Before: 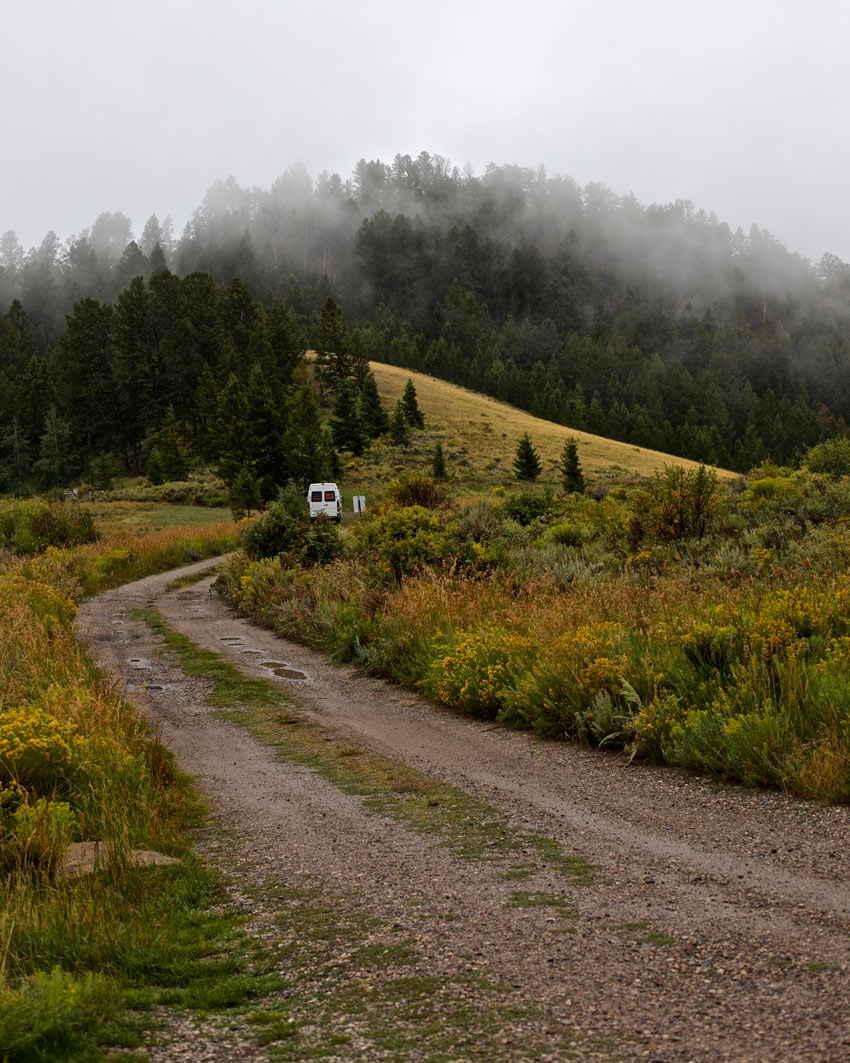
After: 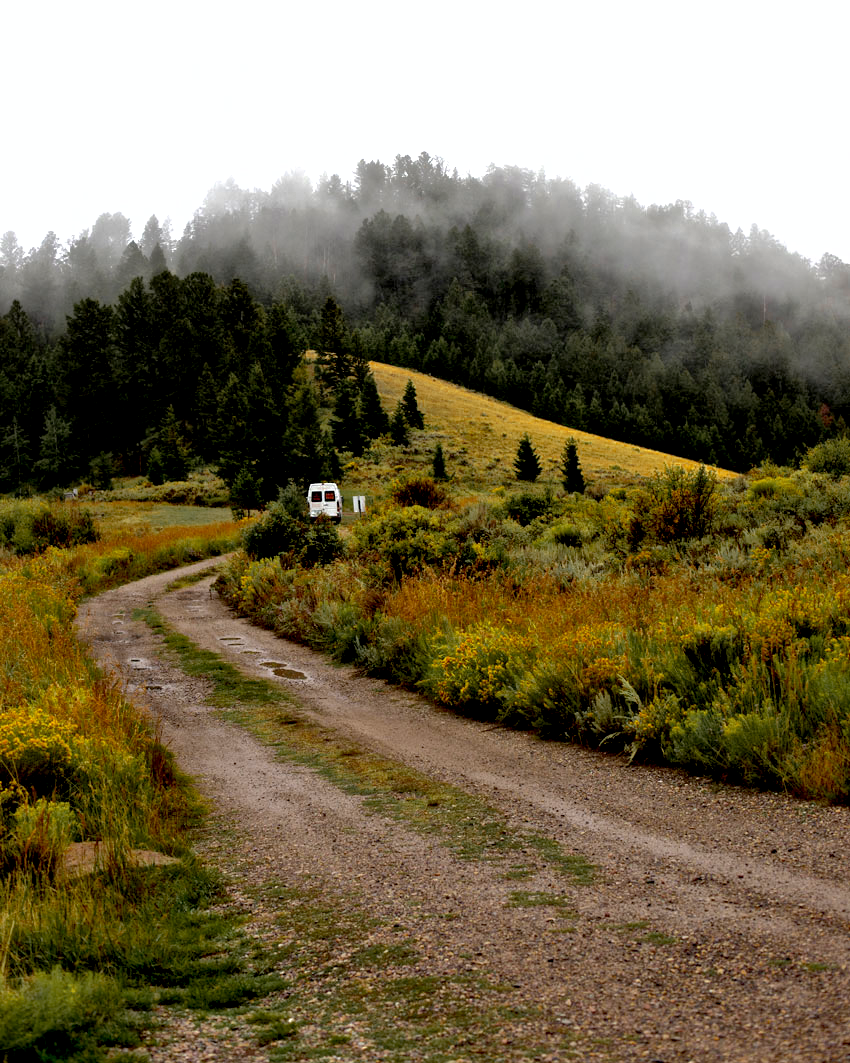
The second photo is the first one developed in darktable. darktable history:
exposure: black level correction 0.009, compensate exposure bias true, compensate highlight preservation false
tone equalizer: -8 EV -0.739 EV, -7 EV -0.706 EV, -6 EV -0.606 EV, -5 EV -0.387 EV, -3 EV 0.382 EV, -2 EV 0.6 EV, -1 EV 0.674 EV, +0 EV 0.726 EV
color zones: curves: ch0 [(0.11, 0.396) (0.195, 0.36) (0.25, 0.5) (0.303, 0.412) (0.357, 0.544) (0.75, 0.5) (0.967, 0.328)]; ch1 [(0, 0.468) (0.112, 0.512) (0.202, 0.6) (0.25, 0.5) (0.307, 0.352) (0.357, 0.544) (0.75, 0.5) (0.963, 0.524)]
contrast equalizer: octaves 7, y [[0.514, 0.573, 0.581, 0.508, 0.5, 0.5], [0.5 ×6], [0.5 ×6], [0 ×6], [0 ×6]]
shadows and highlights: on, module defaults
